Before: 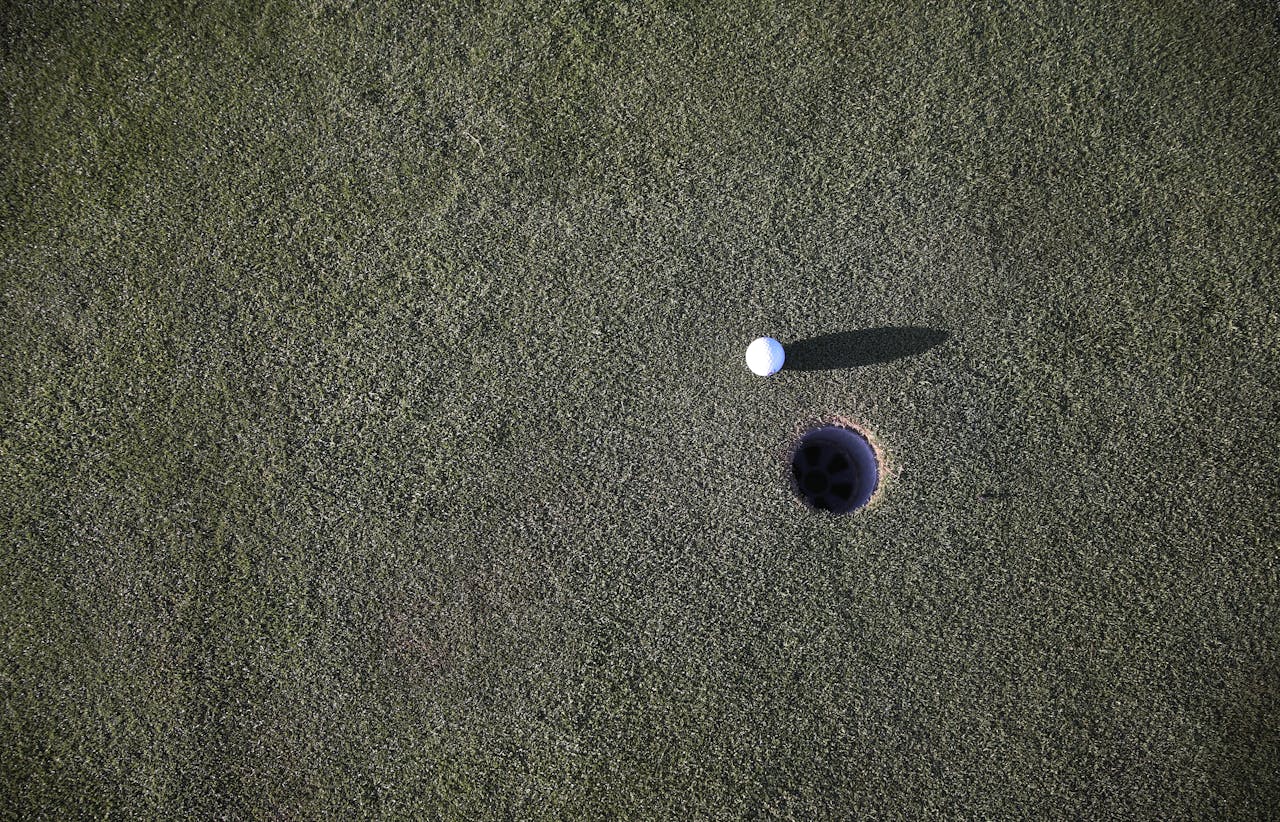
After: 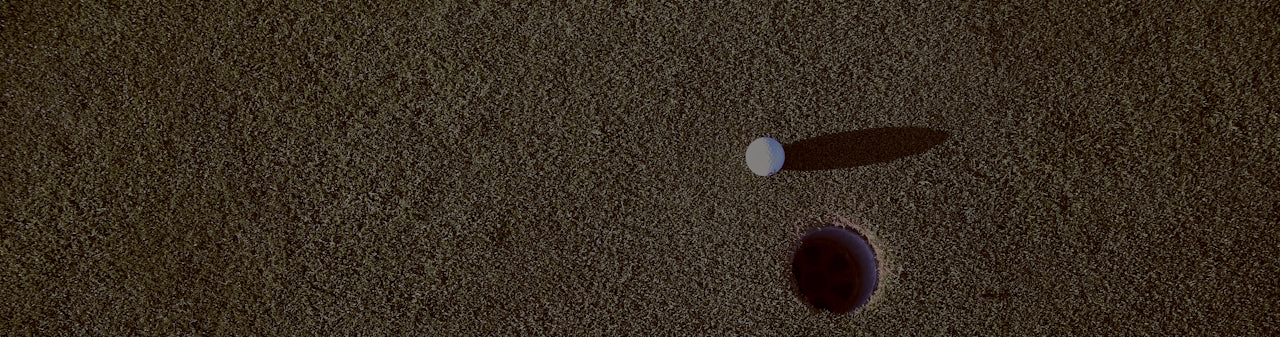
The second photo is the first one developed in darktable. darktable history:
contrast equalizer: y [[0.5, 0.504, 0.515, 0.527, 0.535, 0.534], [0.5 ×6], [0.491, 0.387, 0.179, 0.068, 0.068, 0.068], [0 ×5, 0.023], [0 ×6]]
color balance rgb: power › chroma 0.668%, power › hue 60°, highlights gain › chroma 0.131%, highlights gain › hue 330.34°, global offset › chroma 0.393%, global offset › hue 35.07°, linear chroma grading › global chroma 0.547%, perceptual saturation grading › global saturation -1.206%, perceptual brilliance grading › global brilliance -48.081%, global vibrance 24.741%
crop and rotate: top 24.355%, bottom 34.634%
